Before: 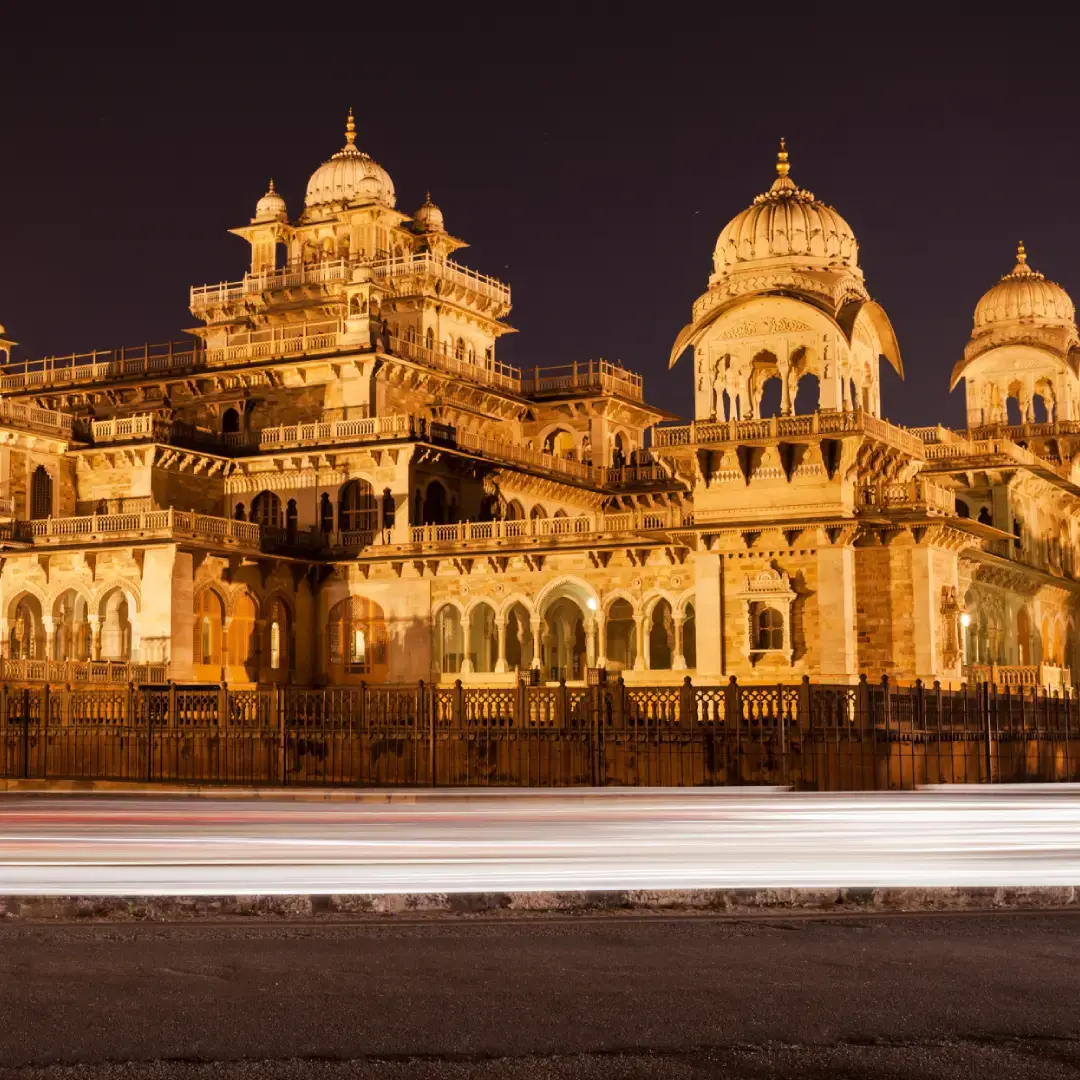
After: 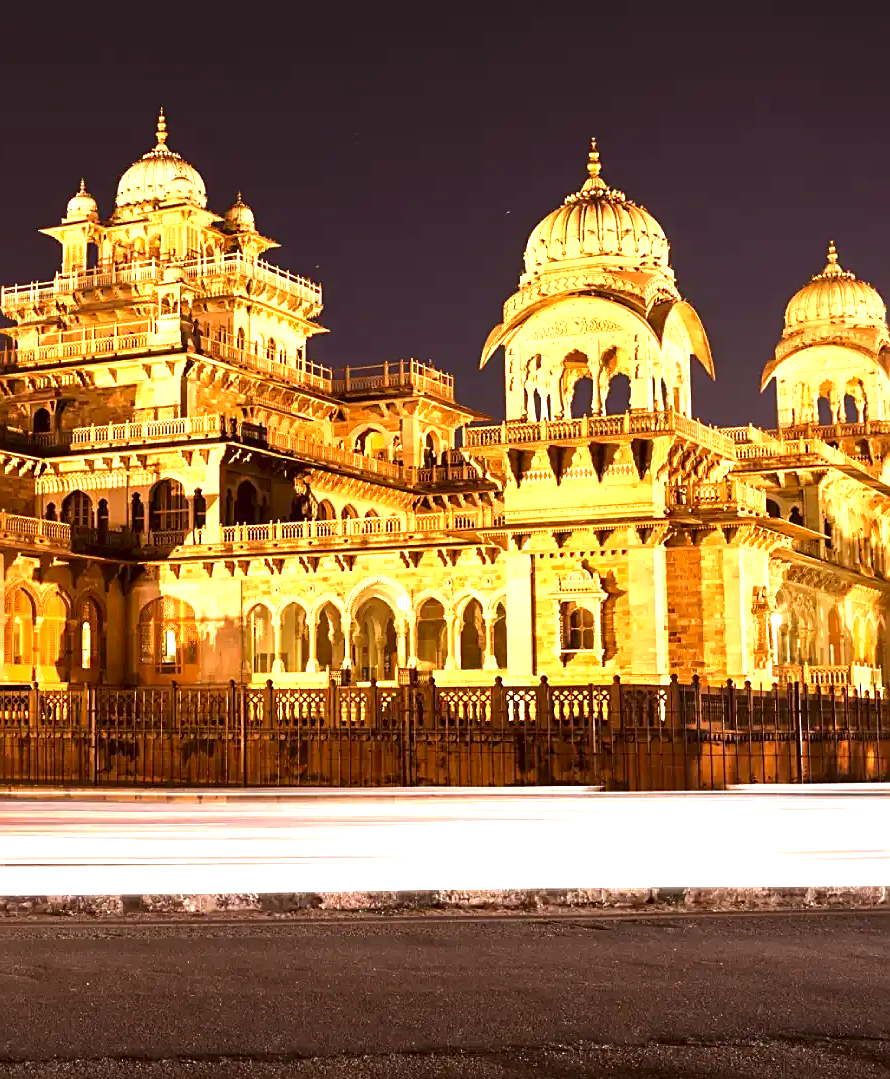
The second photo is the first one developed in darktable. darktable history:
contrast brightness saturation: brightness -0.09
exposure: black level correction 0, exposure 1.388 EV, compensate exposure bias true, compensate highlight preservation false
sharpen: on, module defaults
crop: left 17.582%, bottom 0.031%
